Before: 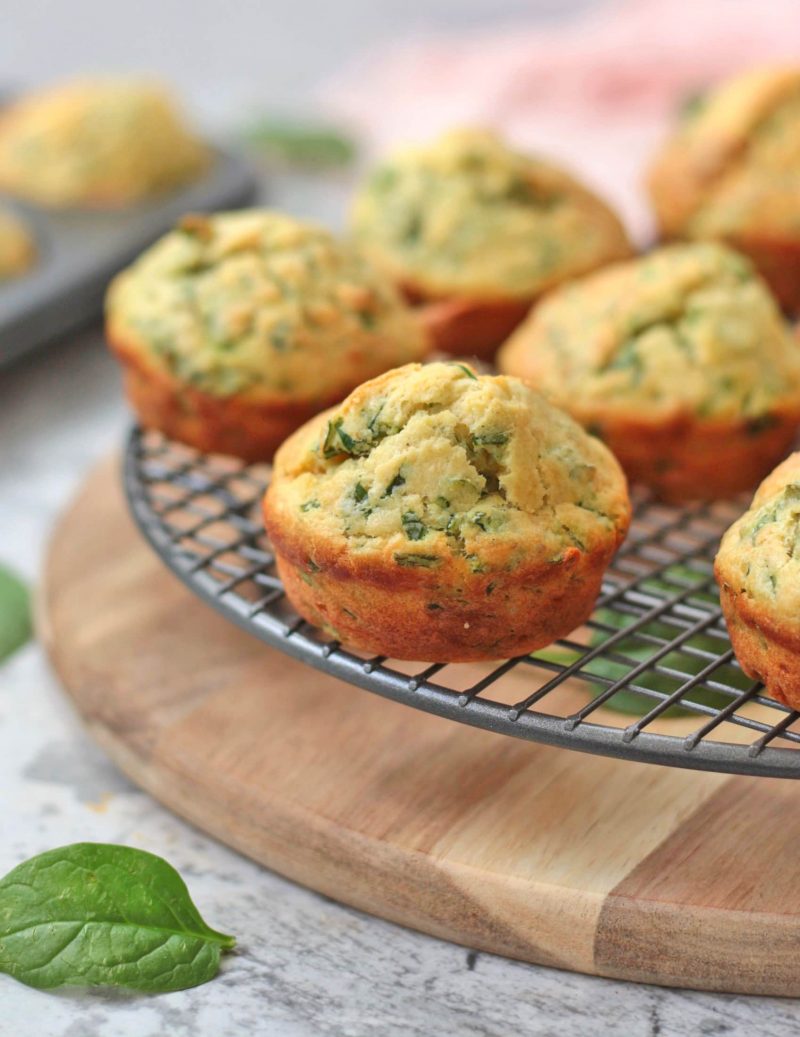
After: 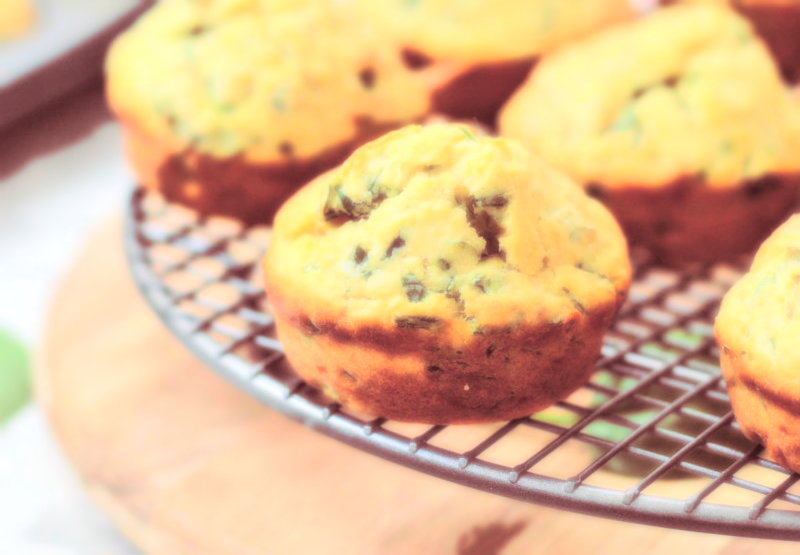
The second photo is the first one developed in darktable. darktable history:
bloom: size 0%, threshold 54.82%, strength 8.31%
contrast brightness saturation: brightness 0.09, saturation 0.19
shadows and highlights: shadows -20, white point adjustment -2, highlights -35
crop and rotate: top 23.043%, bottom 23.437%
haze removal: strength -0.1, adaptive false
split-toning: highlights › saturation 0, balance -61.83
